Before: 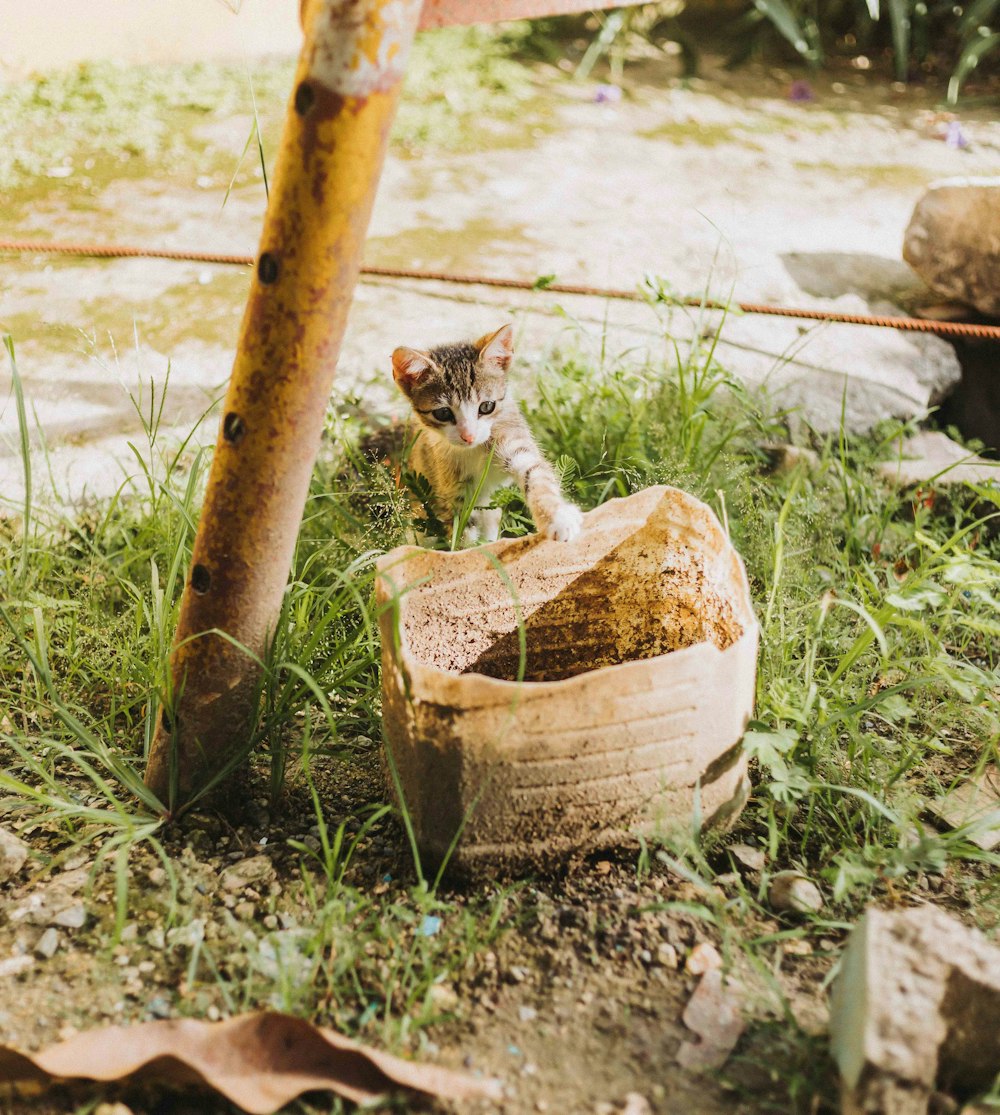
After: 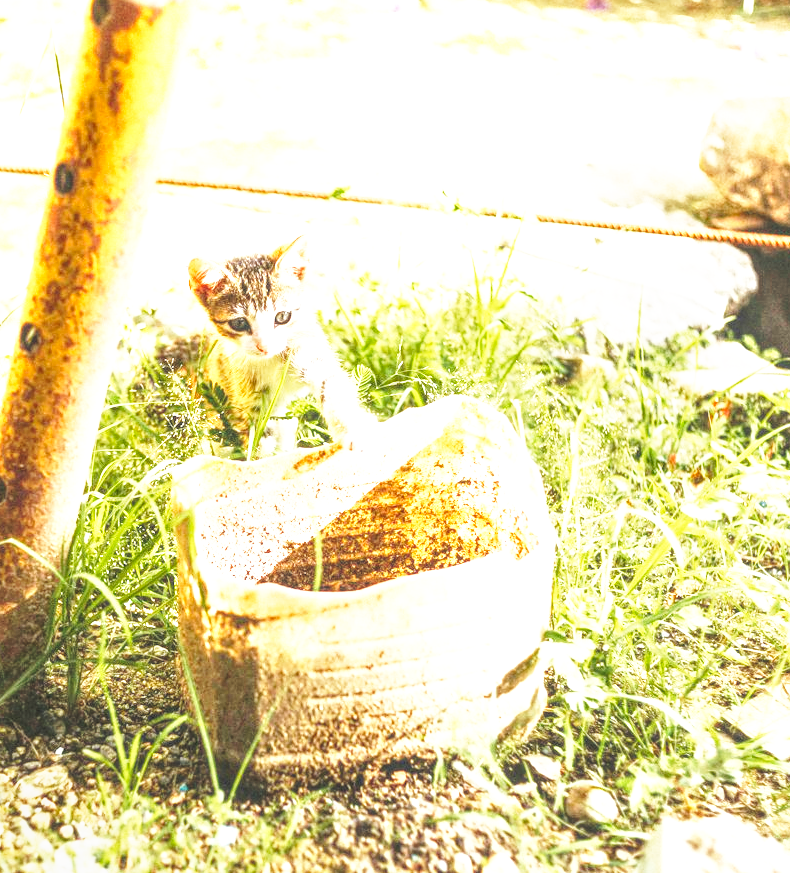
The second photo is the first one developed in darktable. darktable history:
exposure: exposure 1 EV, compensate highlight preservation false
local contrast: highlights 66%, shadows 32%, detail 166%, midtone range 0.2
base curve: curves: ch0 [(0, 0) (0.026, 0.03) (0.109, 0.232) (0.351, 0.748) (0.669, 0.968) (1, 1)], preserve colors none
crop and rotate: left 20.457%, top 8.101%, right 0.47%, bottom 13.568%
